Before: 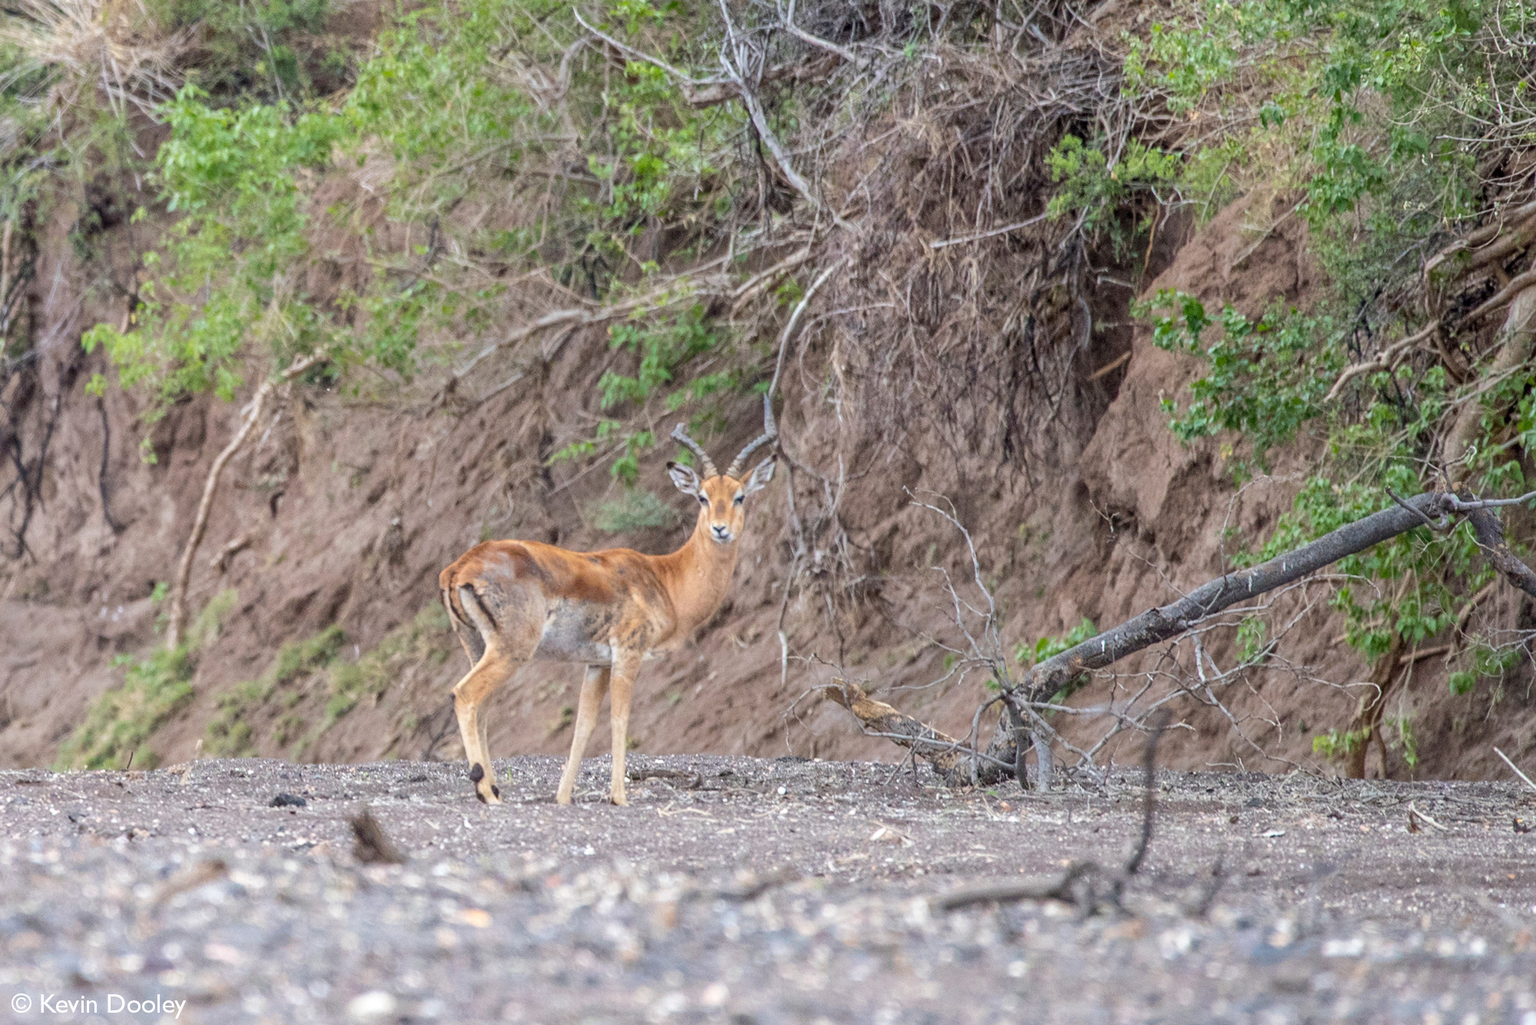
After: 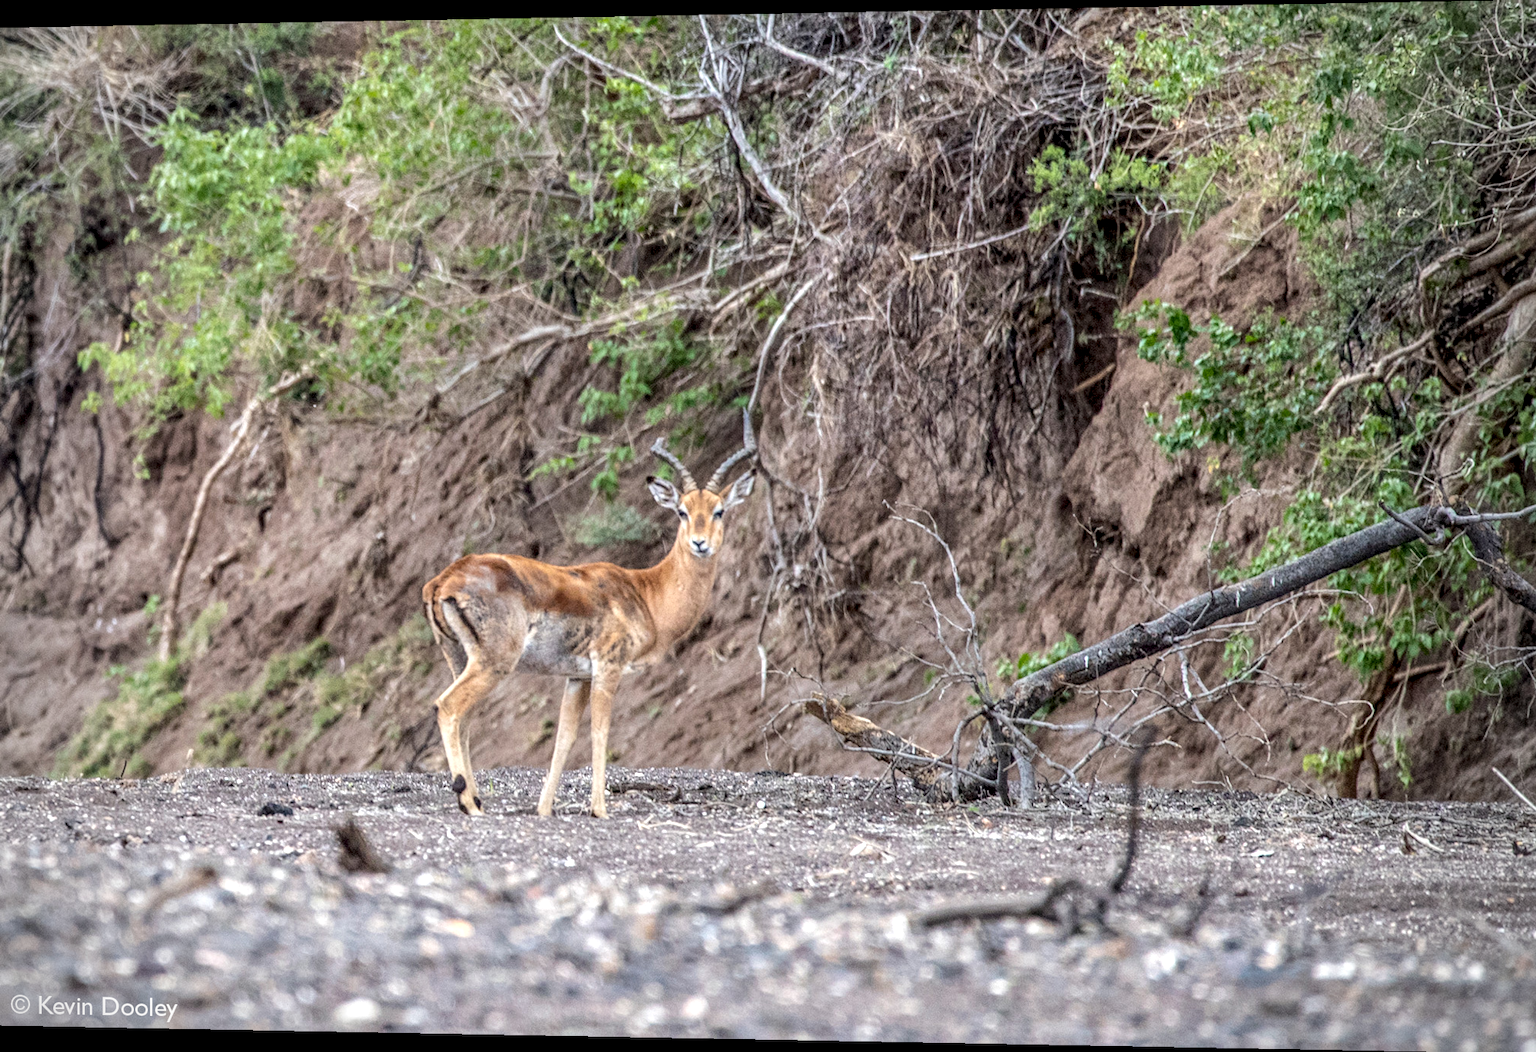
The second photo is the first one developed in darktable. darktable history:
rotate and perspective: lens shift (horizontal) -0.055, automatic cropping off
white balance: emerald 1
vignetting: fall-off start 79.88%
local contrast: highlights 60%, shadows 60%, detail 160%
